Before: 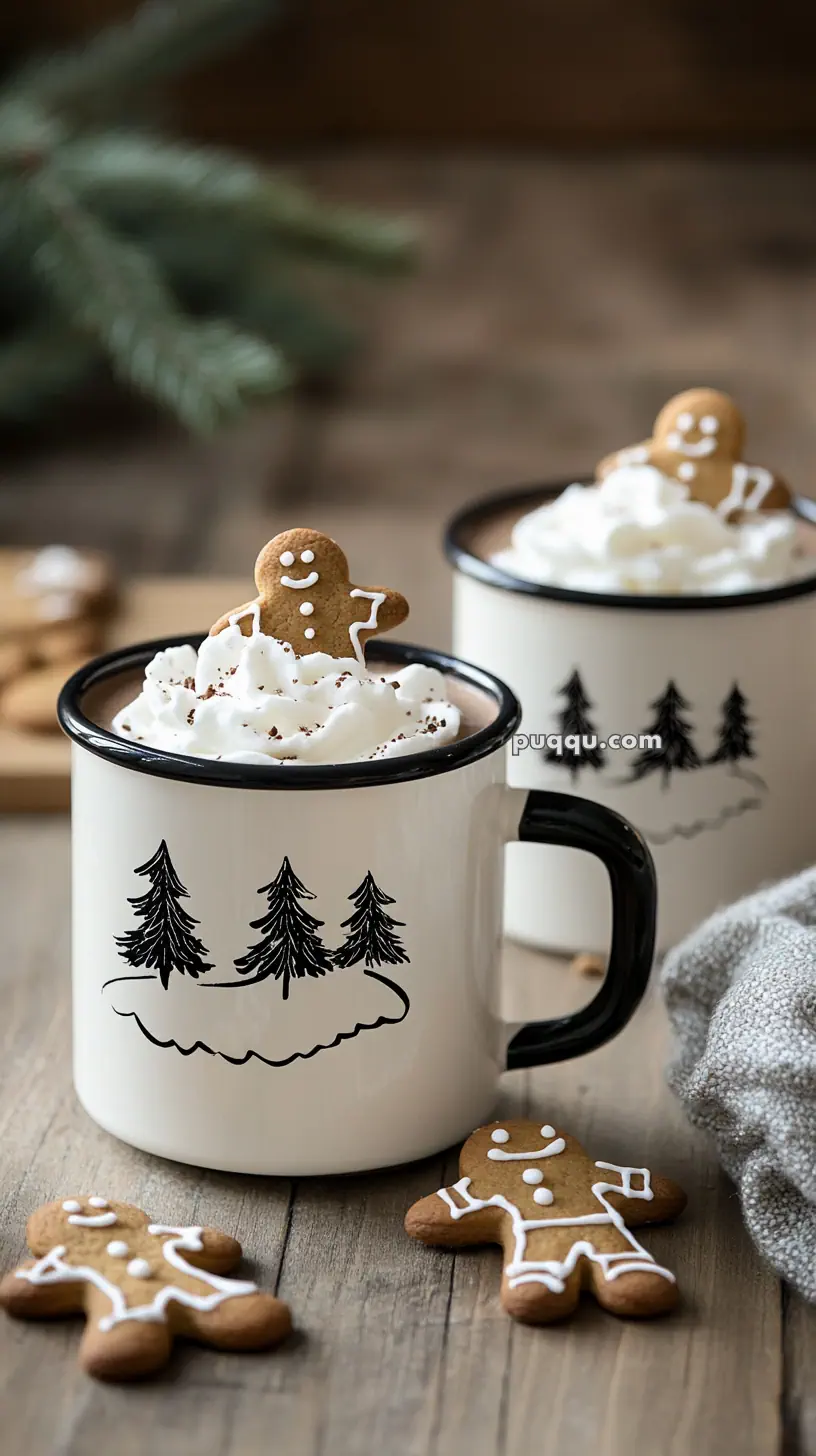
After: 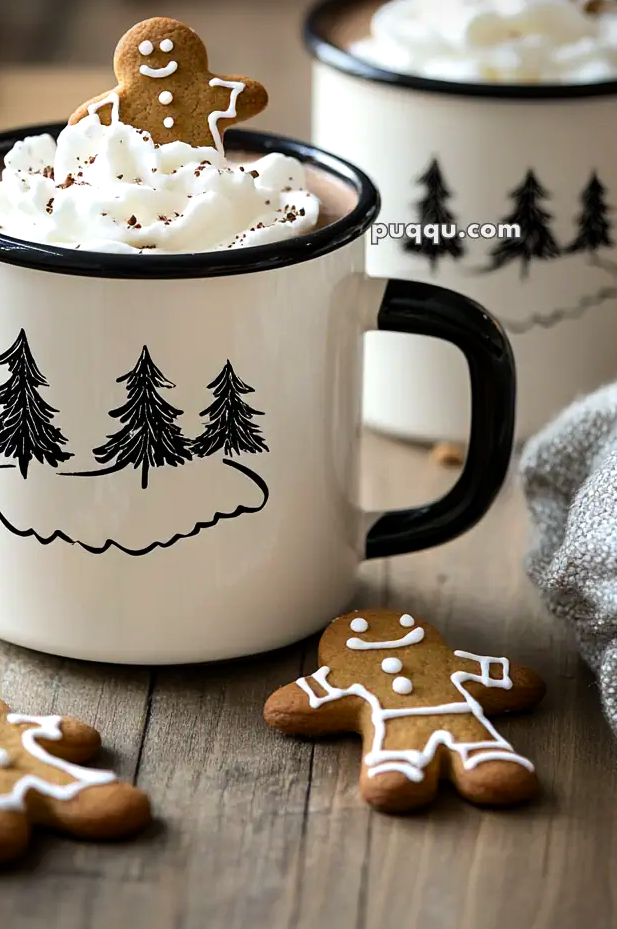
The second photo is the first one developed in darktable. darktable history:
contrast brightness saturation: contrast 0.04, saturation 0.16
color balance: contrast 10%
vignetting: saturation 0, unbound false
crop and rotate: left 17.299%, top 35.115%, right 7.015%, bottom 1.024%
